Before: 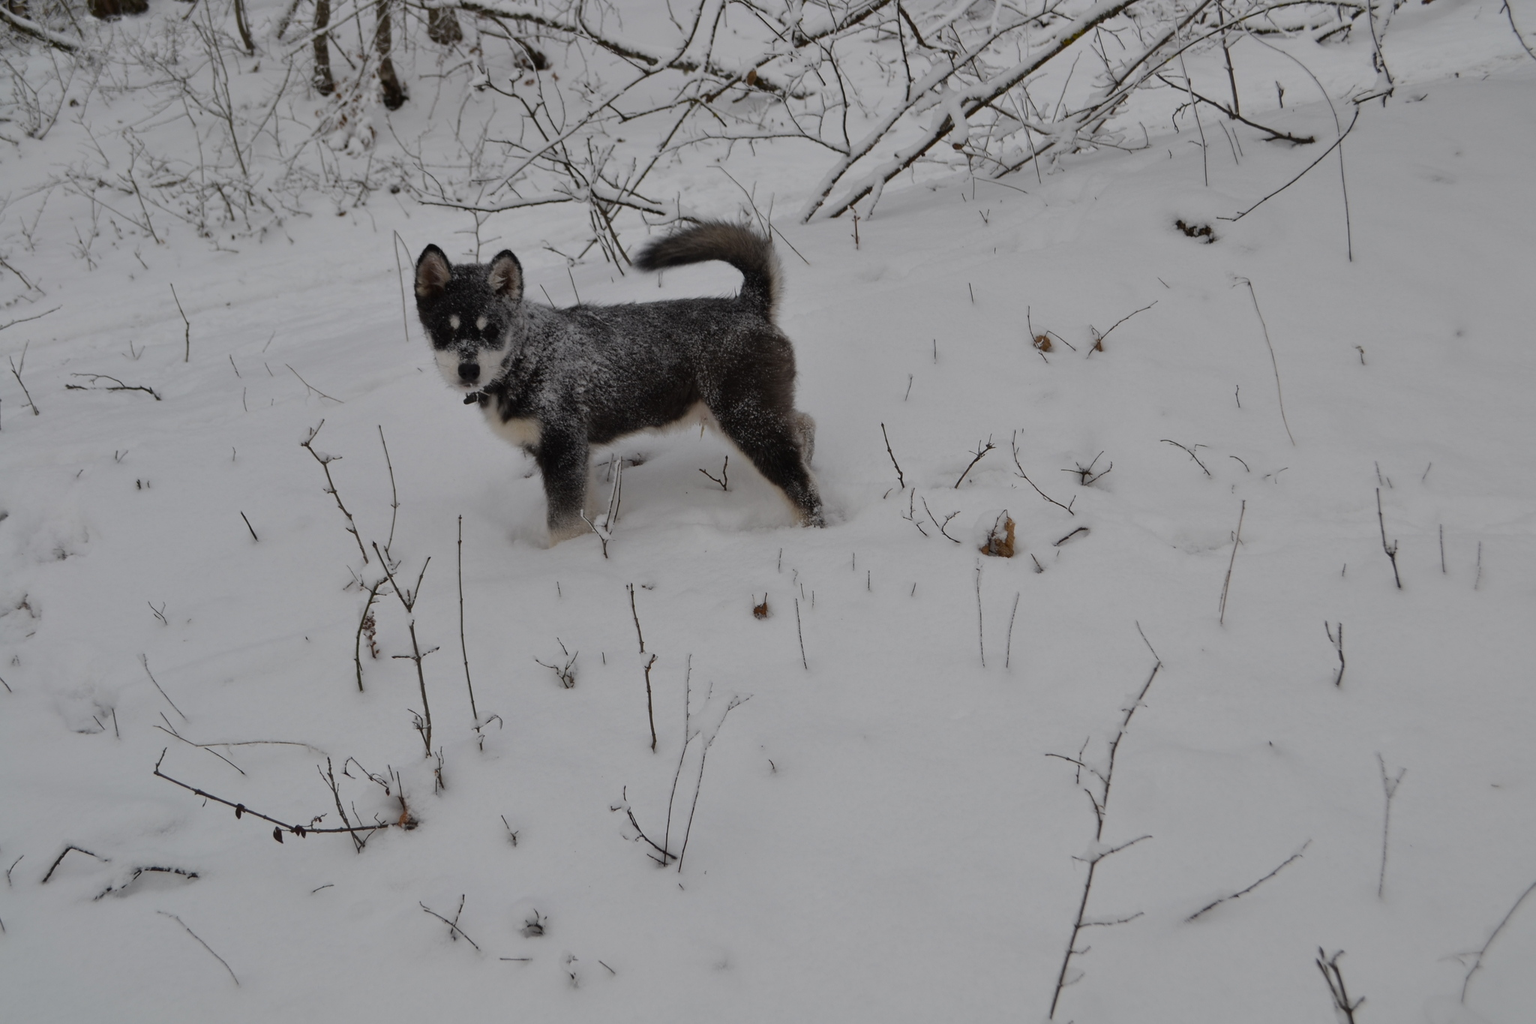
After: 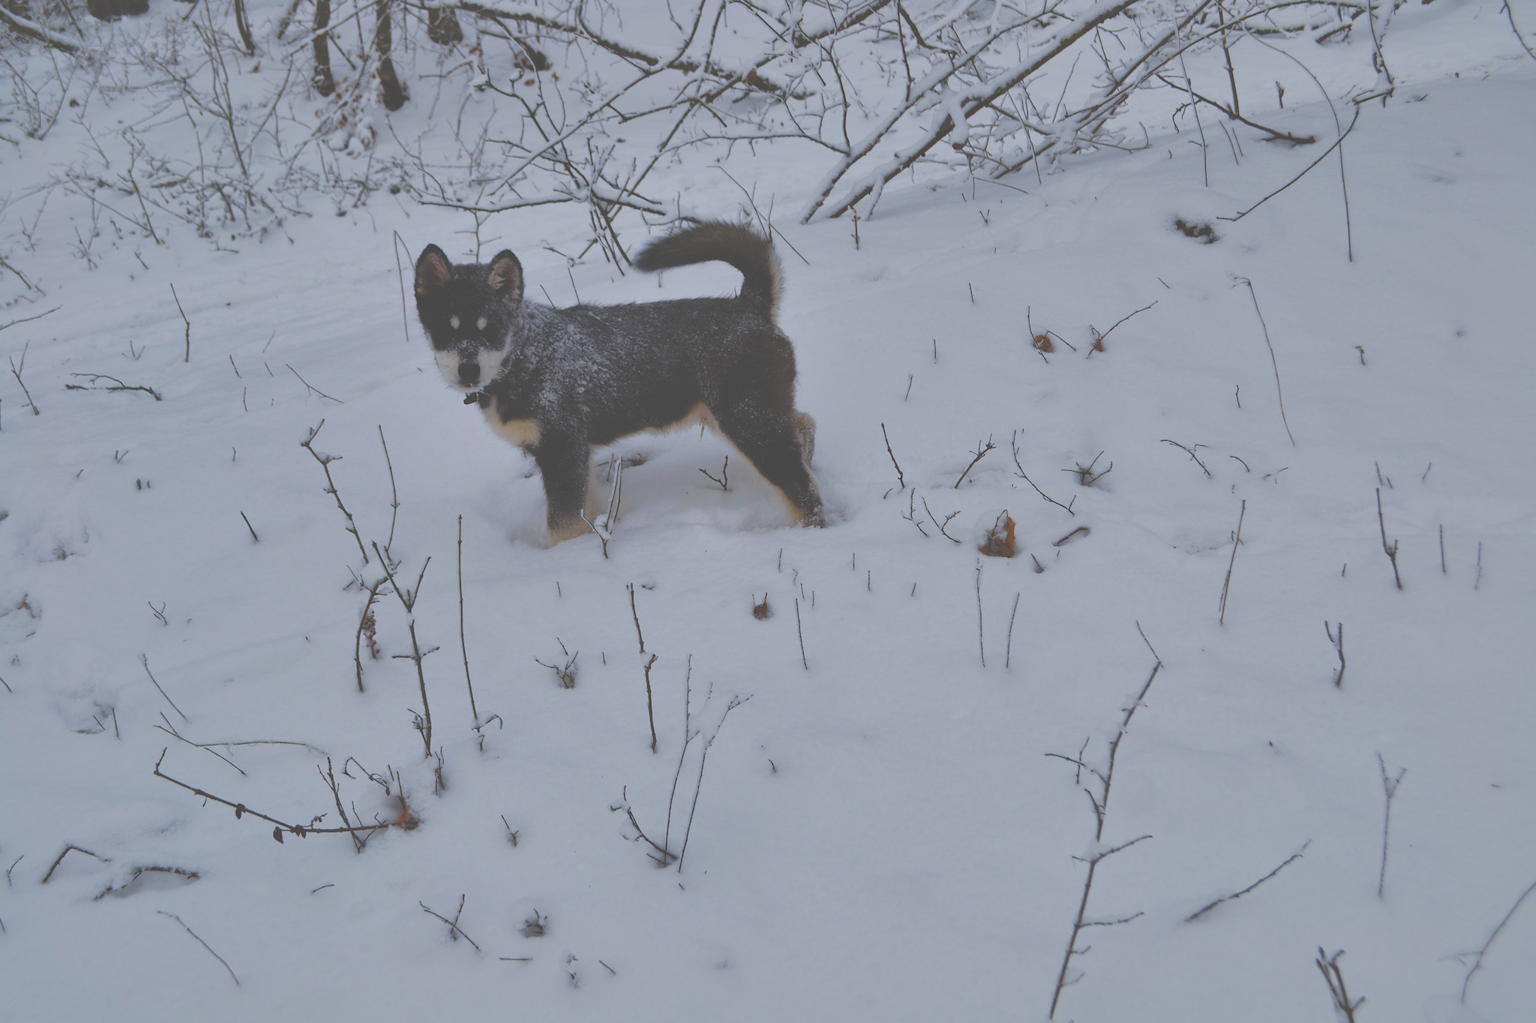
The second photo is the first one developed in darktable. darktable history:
white balance: red 0.974, blue 1.044
tone curve: curves: ch0 [(0, 0) (0.003, 0.299) (0.011, 0.299) (0.025, 0.299) (0.044, 0.299) (0.069, 0.3) (0.1, 0.306) (0.136, 0.316) (0.177, 0.326) (0.224, 0.338) (0.277, 0.366) (0.335, 0.406) (0.399, 0.462) (0.468, 0.533) (0.543, 0.607) (0.623, 0.7) (0.709, 0.775) (0.801, 0.843) (0.898, 0.903) (1, 1)], preserve colors none
color balance rgb: linear chroma grading › global chroma 25%, perceptual saturation grading › global saturation 50%
shadows and highlights: on, module defaults
